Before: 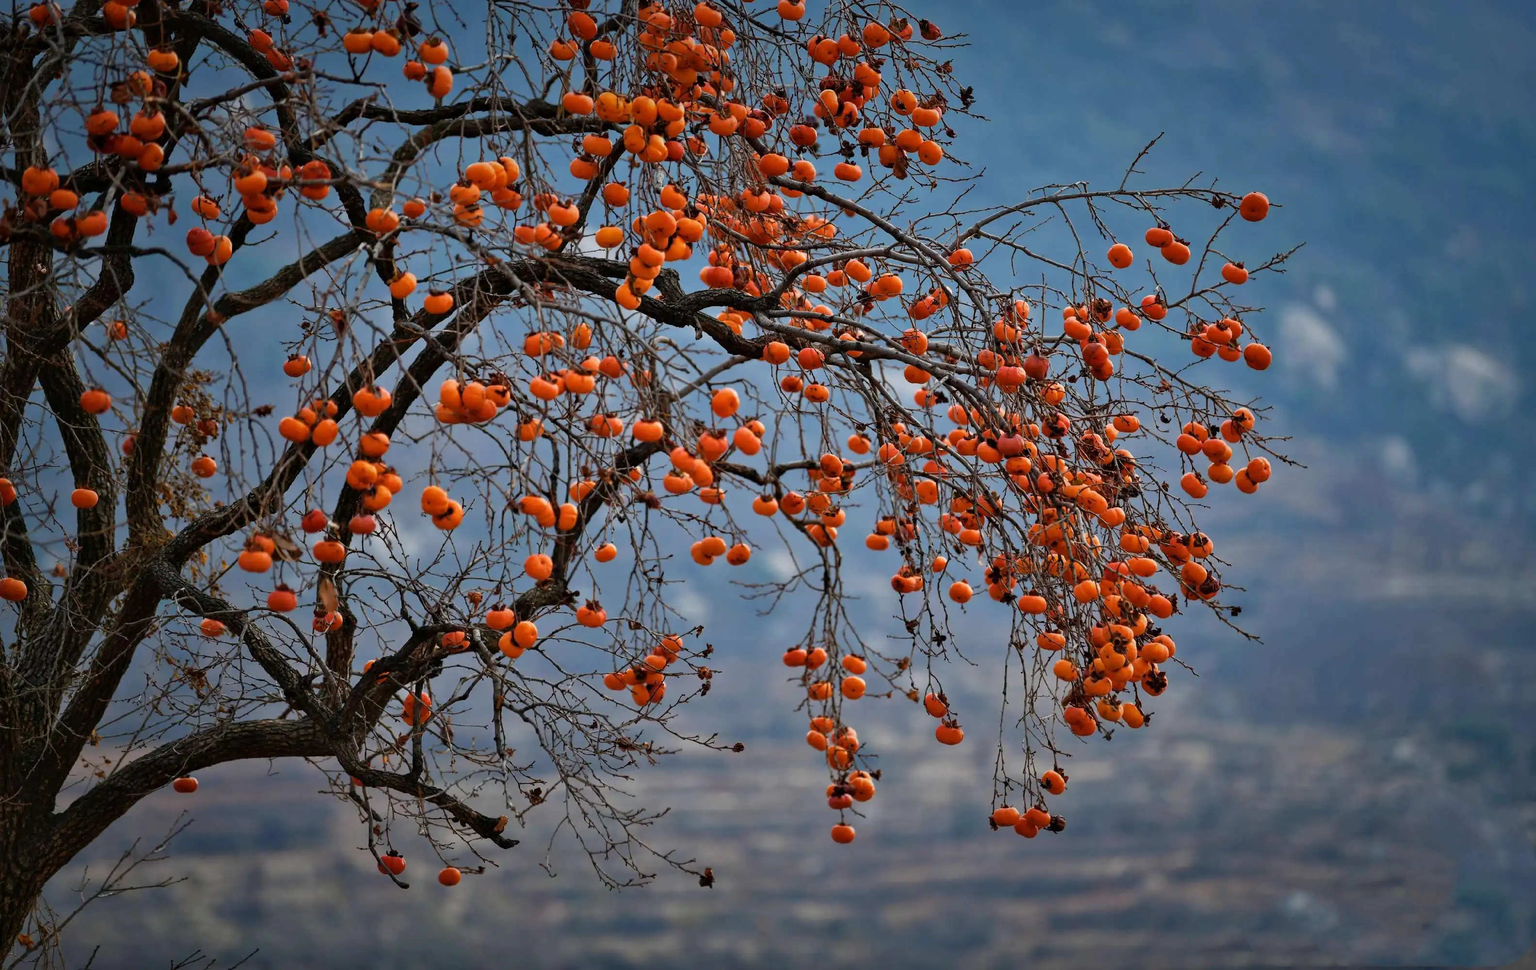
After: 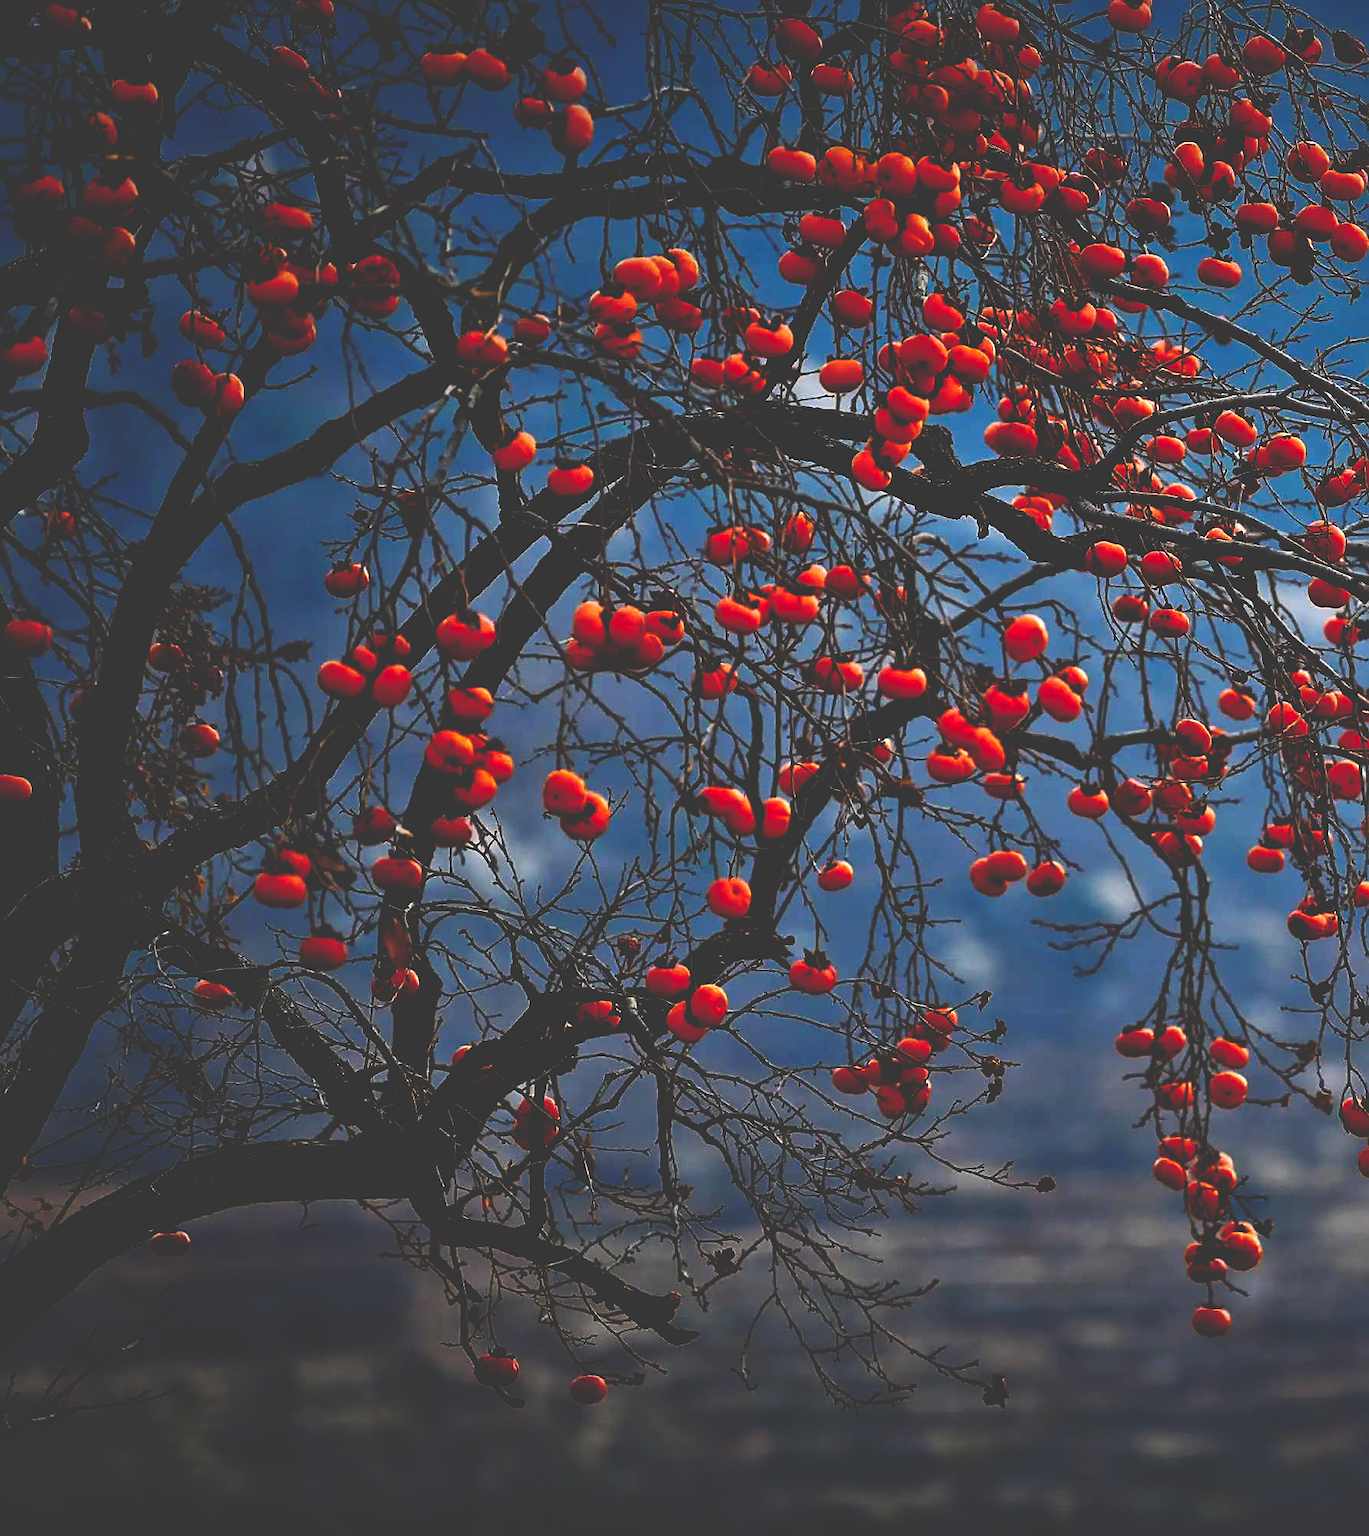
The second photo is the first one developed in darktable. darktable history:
crop: left 5.114%, right 38.589%
sharpen: on, module defaults
base curve: curves: ch0 [(0, 0.036) (0.083, 0.04) (0.804, 1)], preserve colors none
